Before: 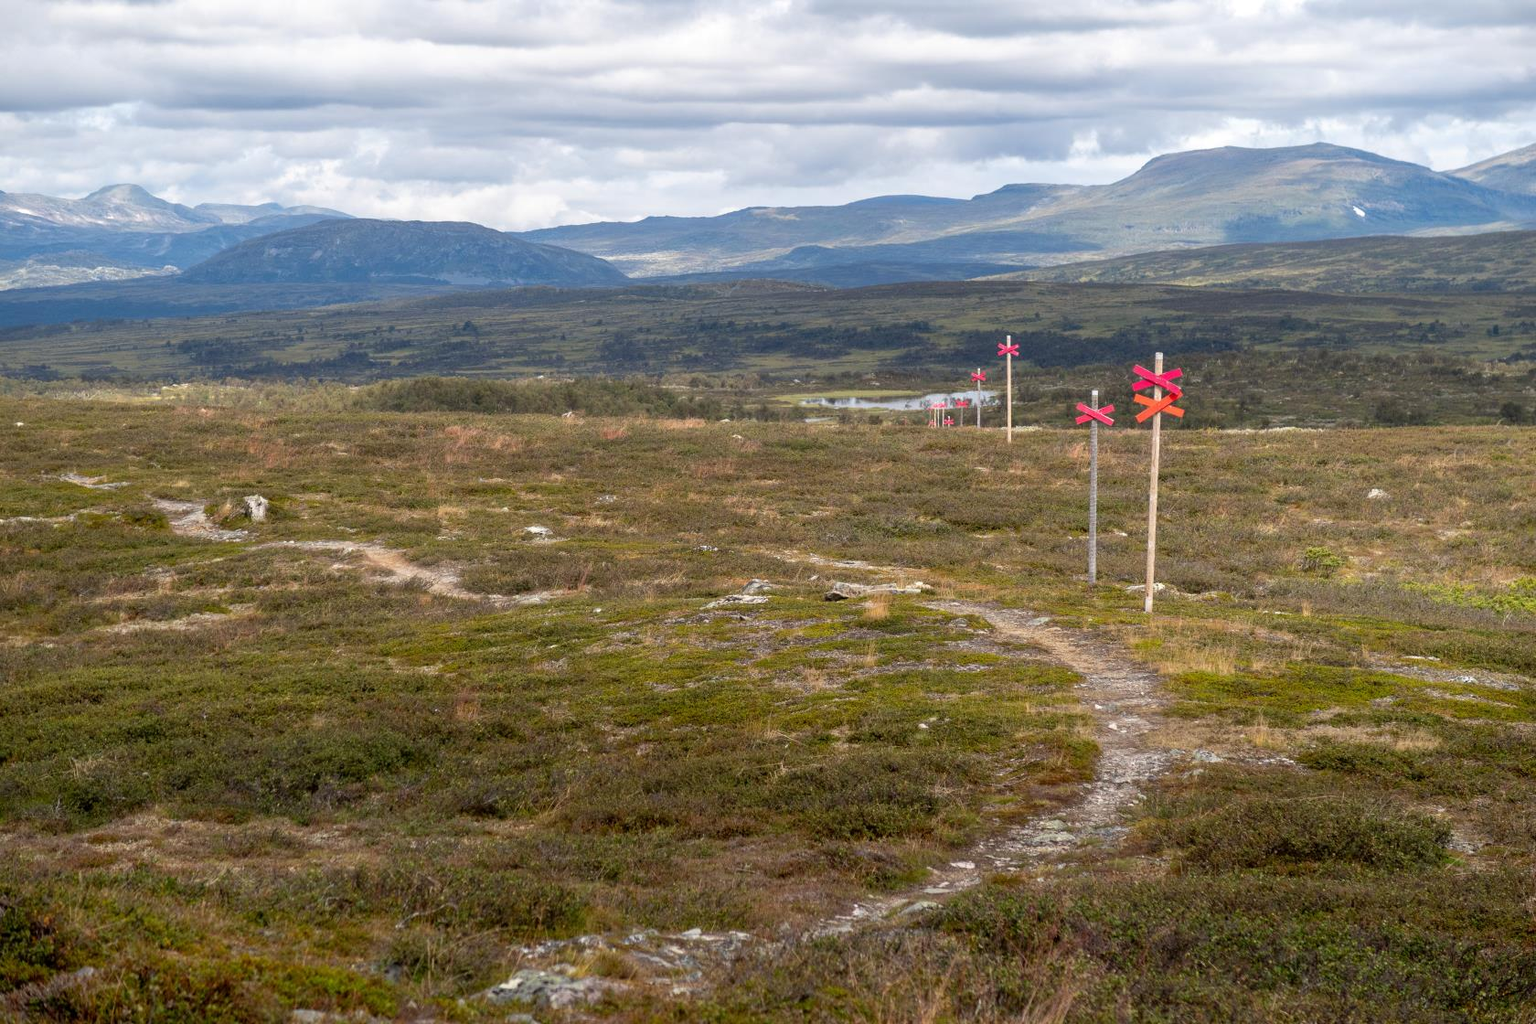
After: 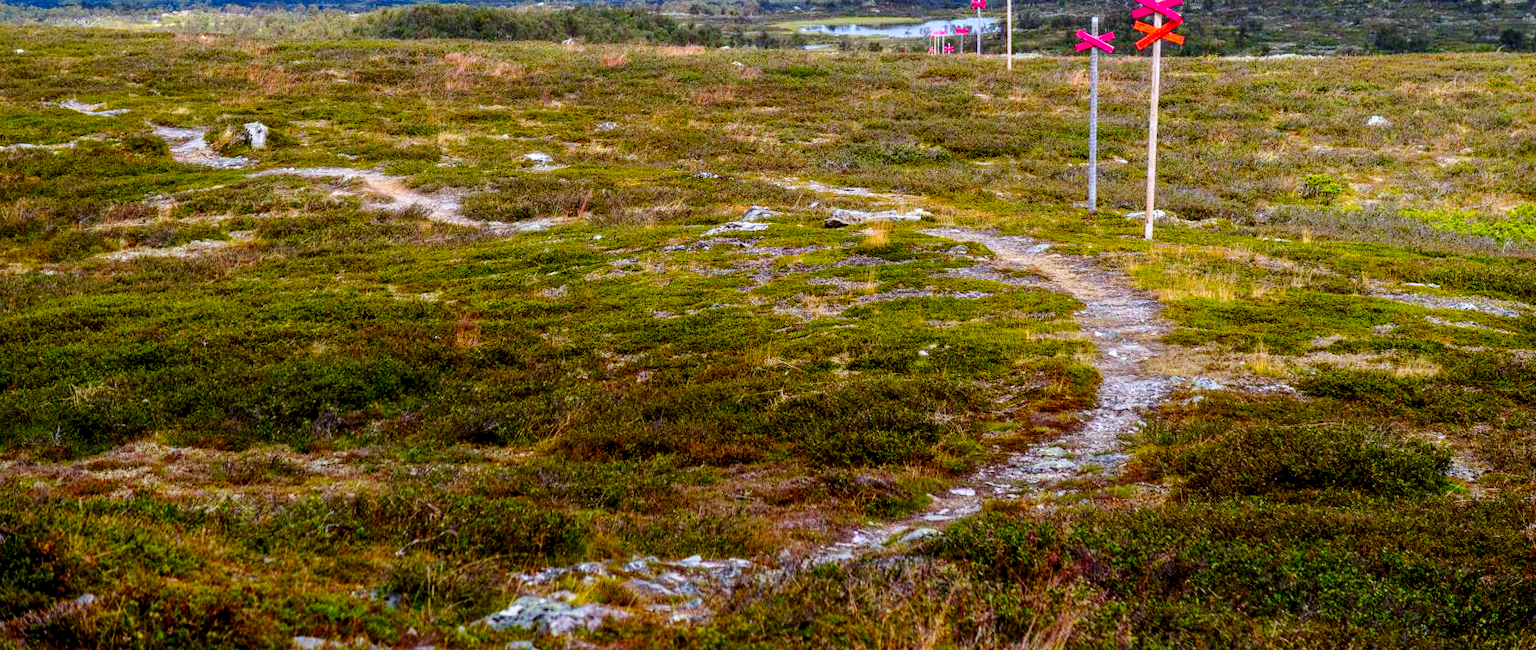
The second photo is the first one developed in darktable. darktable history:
crop and rotate: top 36.435%
exposure: black level correction 0.009, exposure -0.637 EV, compensate highlight preservation false
color balance rgb: perceptual saturation grading › global saturation 30%, global vibrance 20%
white balance: red 0.948, green 1.02, blue 1.176
contrast brightness saturation: contrast 0.09, saturation 0.28
base curve: curves: ch0 [(0, 0) (0.028, 0.03) (0.121, 0.232) (0.46, 0.748) (0.859, 0.968) (1, 1)], preserve colors none
local contrast: on, module defaults
